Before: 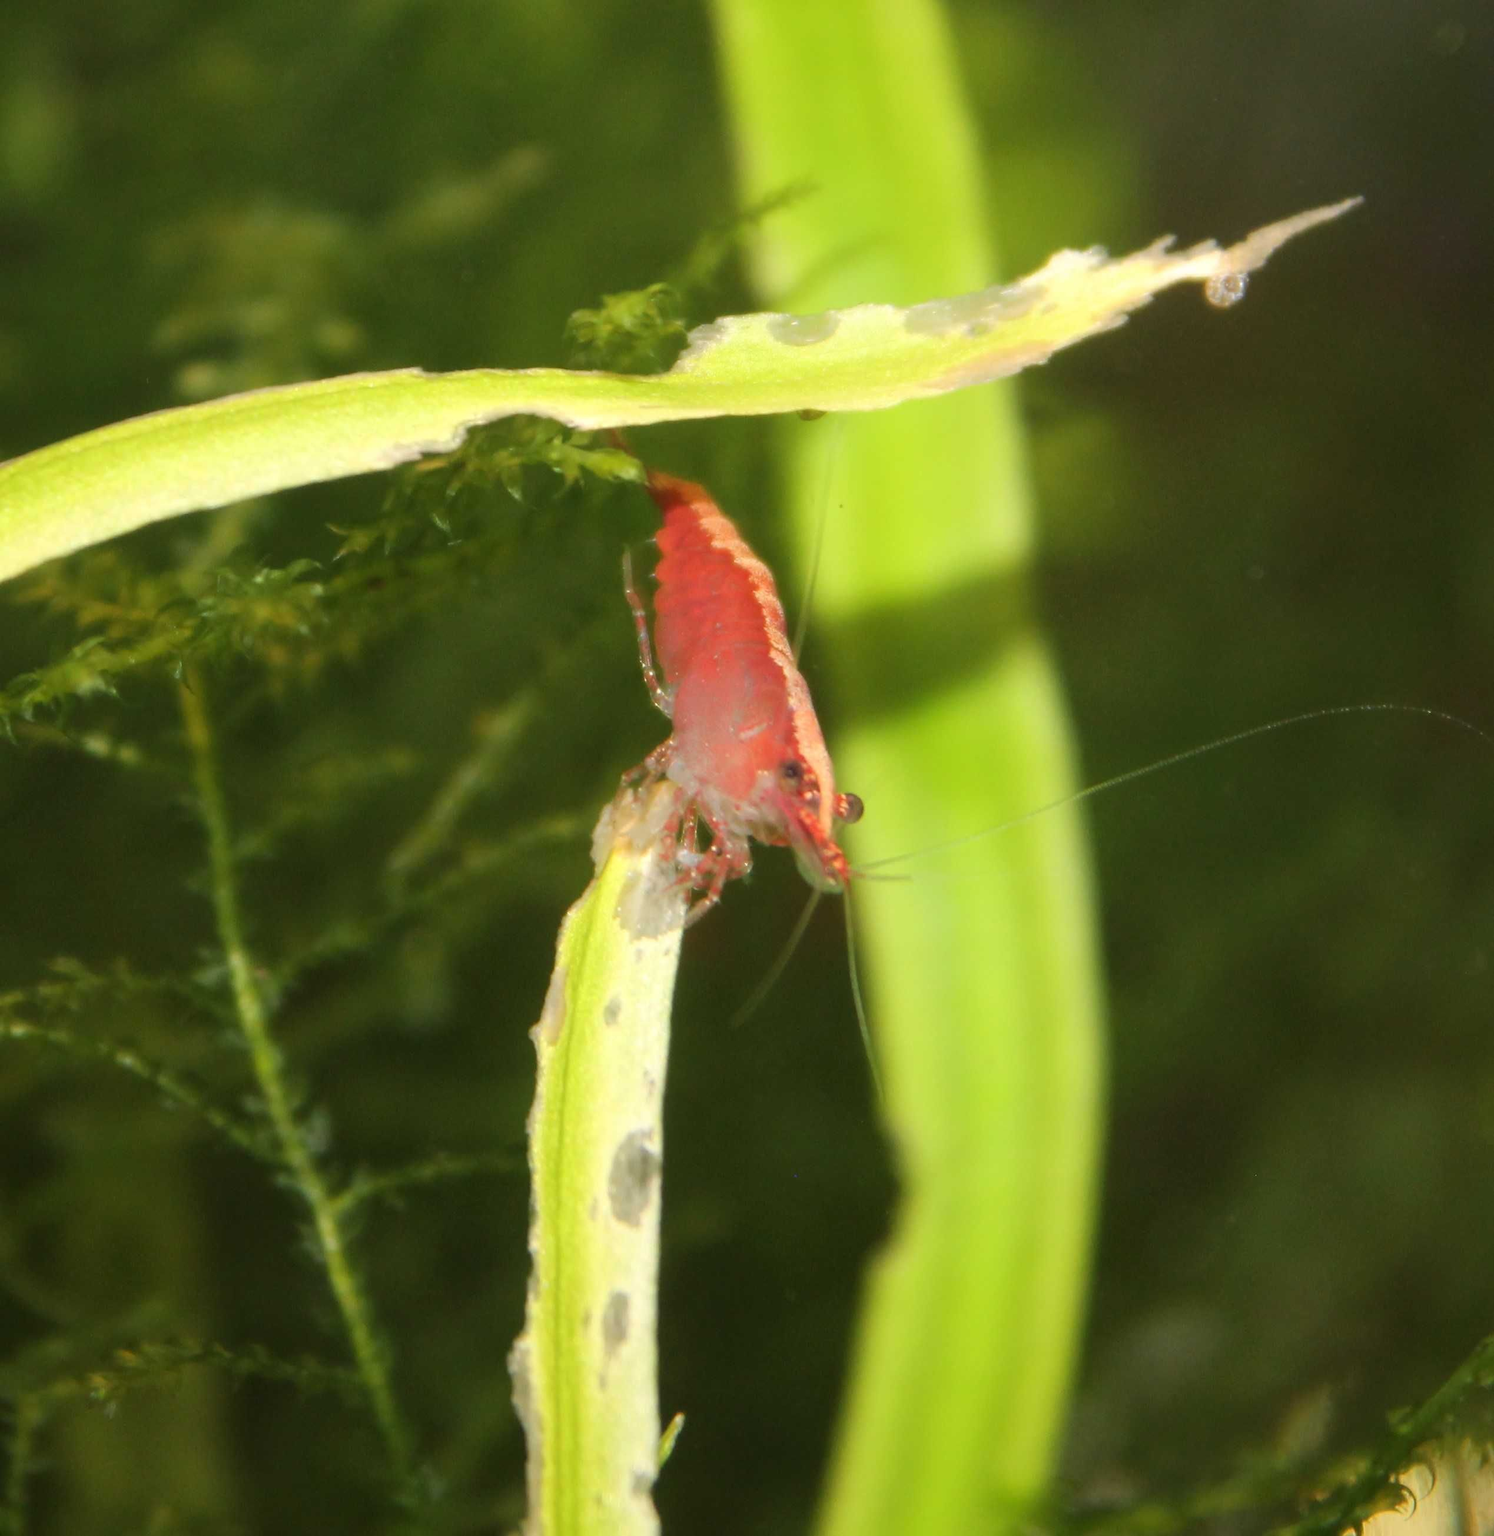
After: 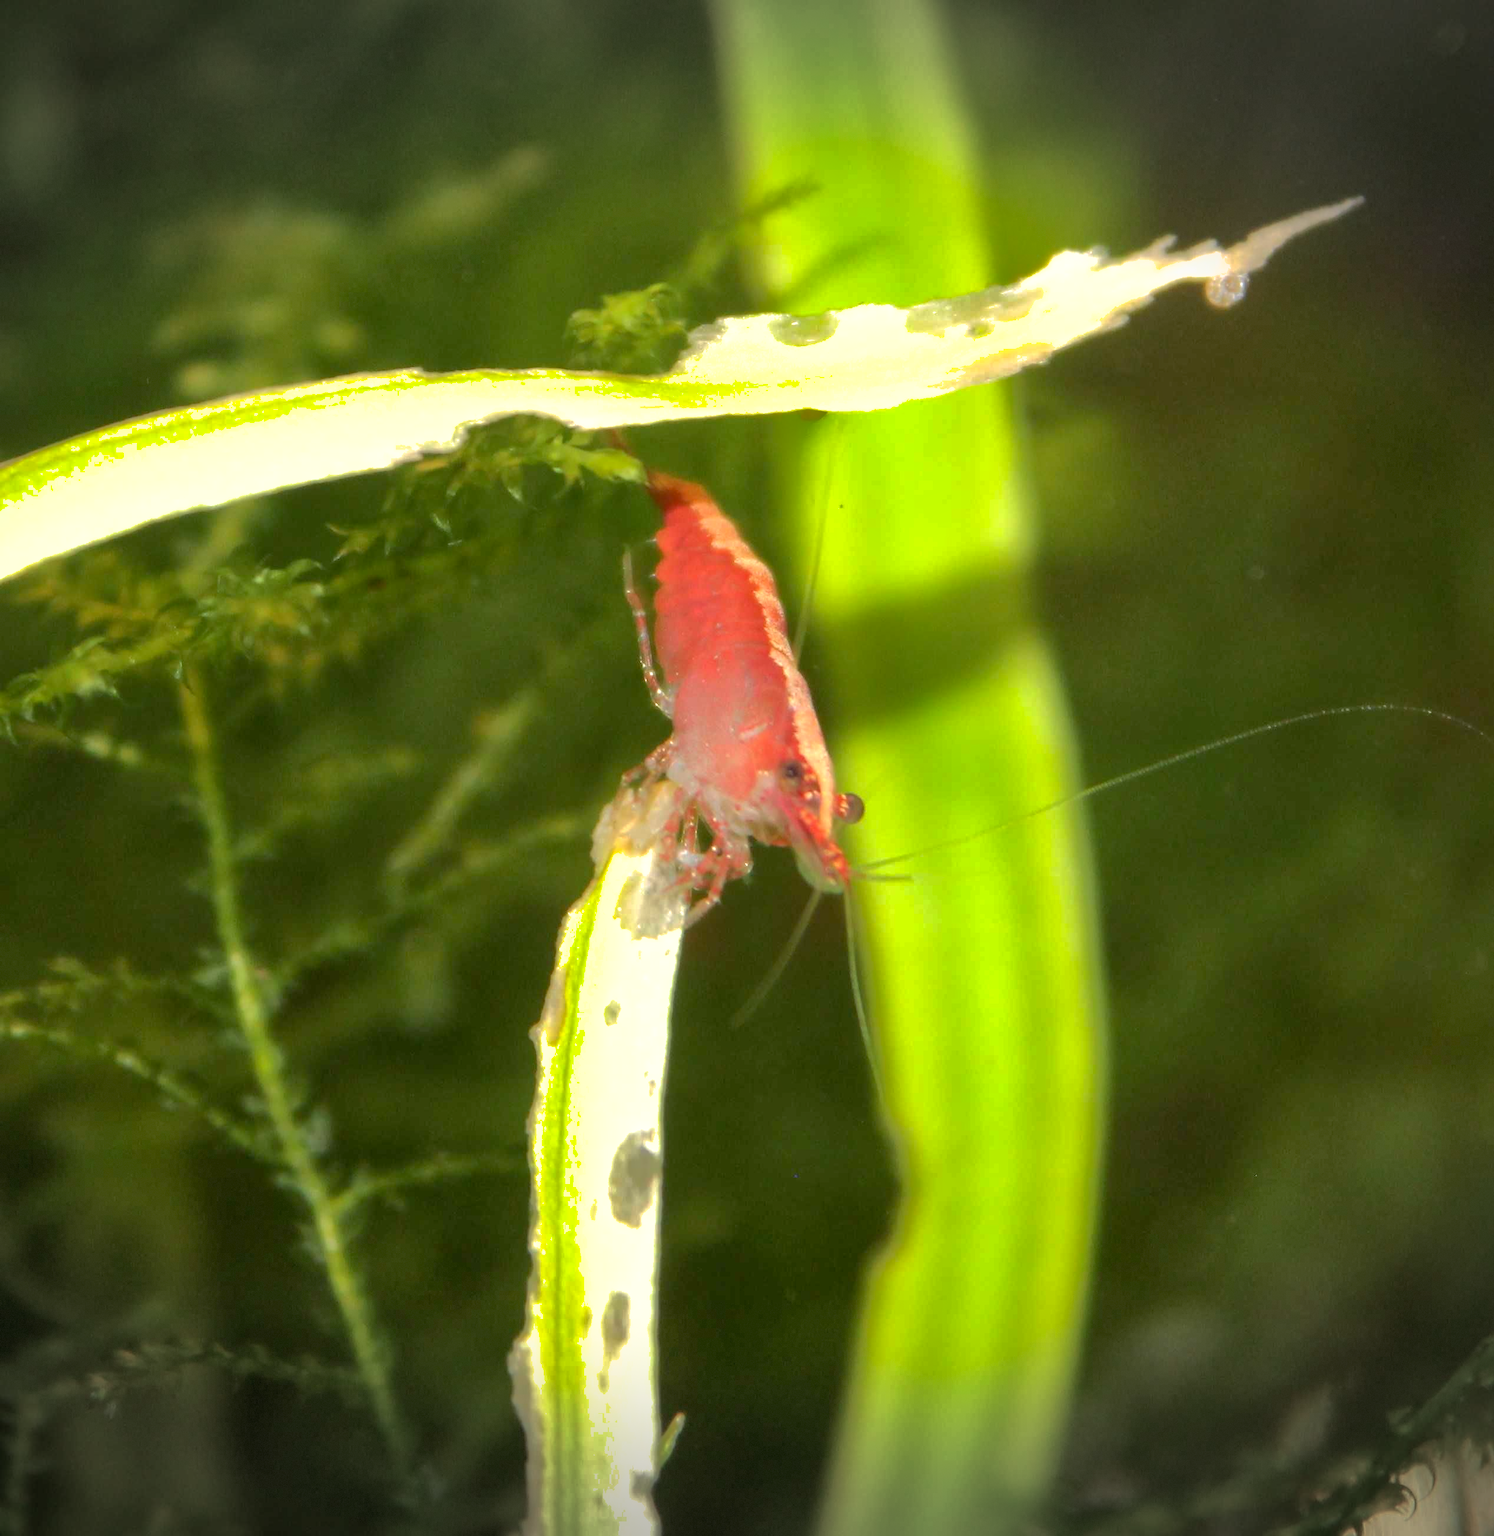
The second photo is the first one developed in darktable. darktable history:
shadows and highlights: shadows 39.68, highlights -59.72
exposure: black level correction 0.004, exposure 0.409 EV, compensate highlight preservation false
color calibration: illuminant same as pipeline (D50), adaptation XYZ, x 0.347, y 0.358, temperature 5016.75 K
vignetting: fall-off start 100.4%, width/height ratio 1.307, dithering 8-bit output, unbound false
